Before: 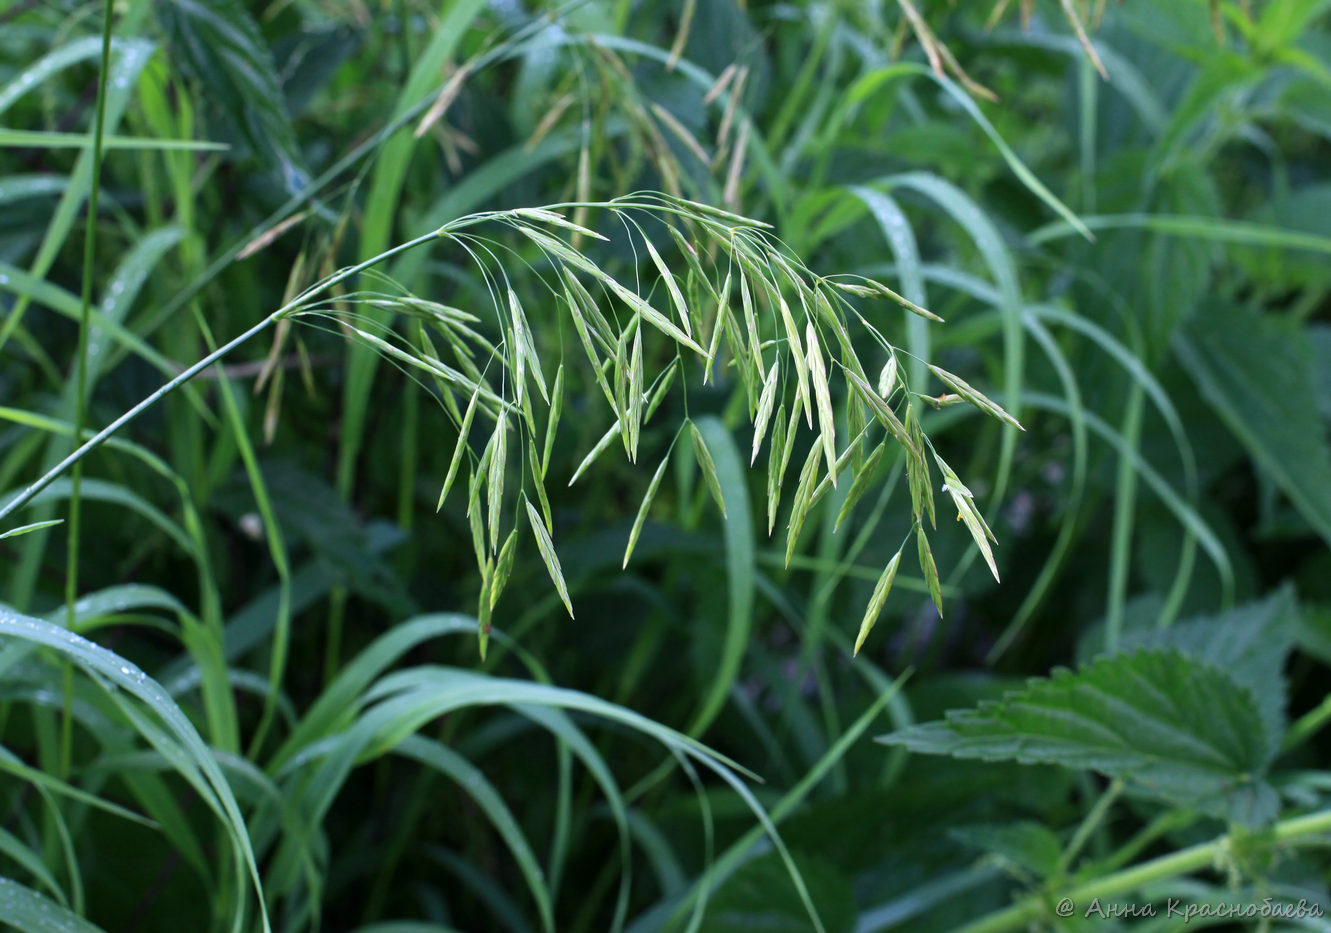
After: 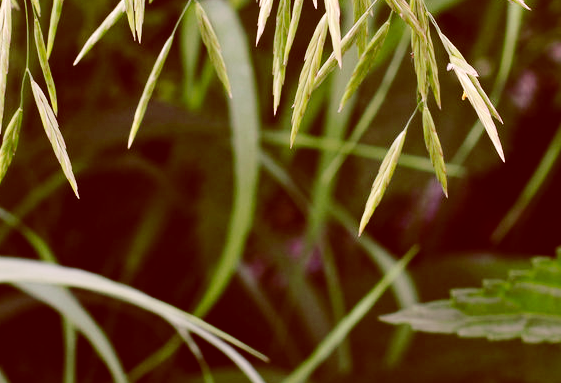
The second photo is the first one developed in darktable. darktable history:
color correction: highlights a* 9.03, highlights b* 8.71, shadows a* 40, shadows b* 40, saturation 0.8
crop: left 37.221%, top 45.169%, right 20.63%, bottom 13.777%
tone curve: curves: ch0 [(0, 0) (0.003, 0.039) (0.011, 0.042) (0.025, 0.048) (0.044, 0.058) (0.069, 0.071) (0.1, 0.089) (0.136, 0.114) (0.177, 0.146) (0.224, 0.199) (0.277, 0.27) (0.335, 0.364) (0.399, 0.47) (0.468, 0.566) (0.543, 0.643) (0.623, 0.73) (0.709, 0.8) (0.801, 0.863) (0.898, 0.925) (1, 1)], preserve colors none
